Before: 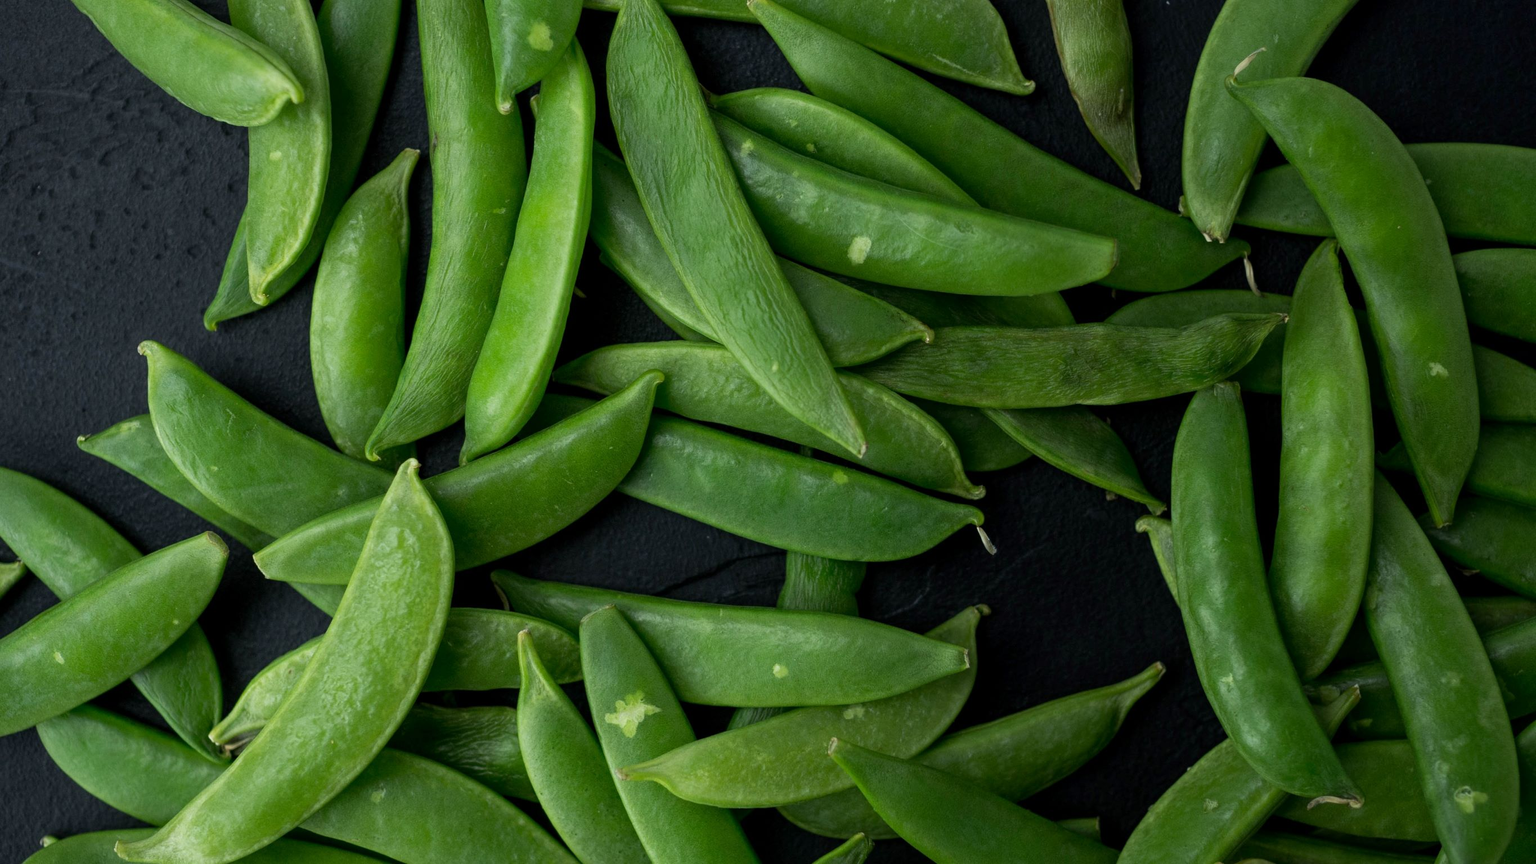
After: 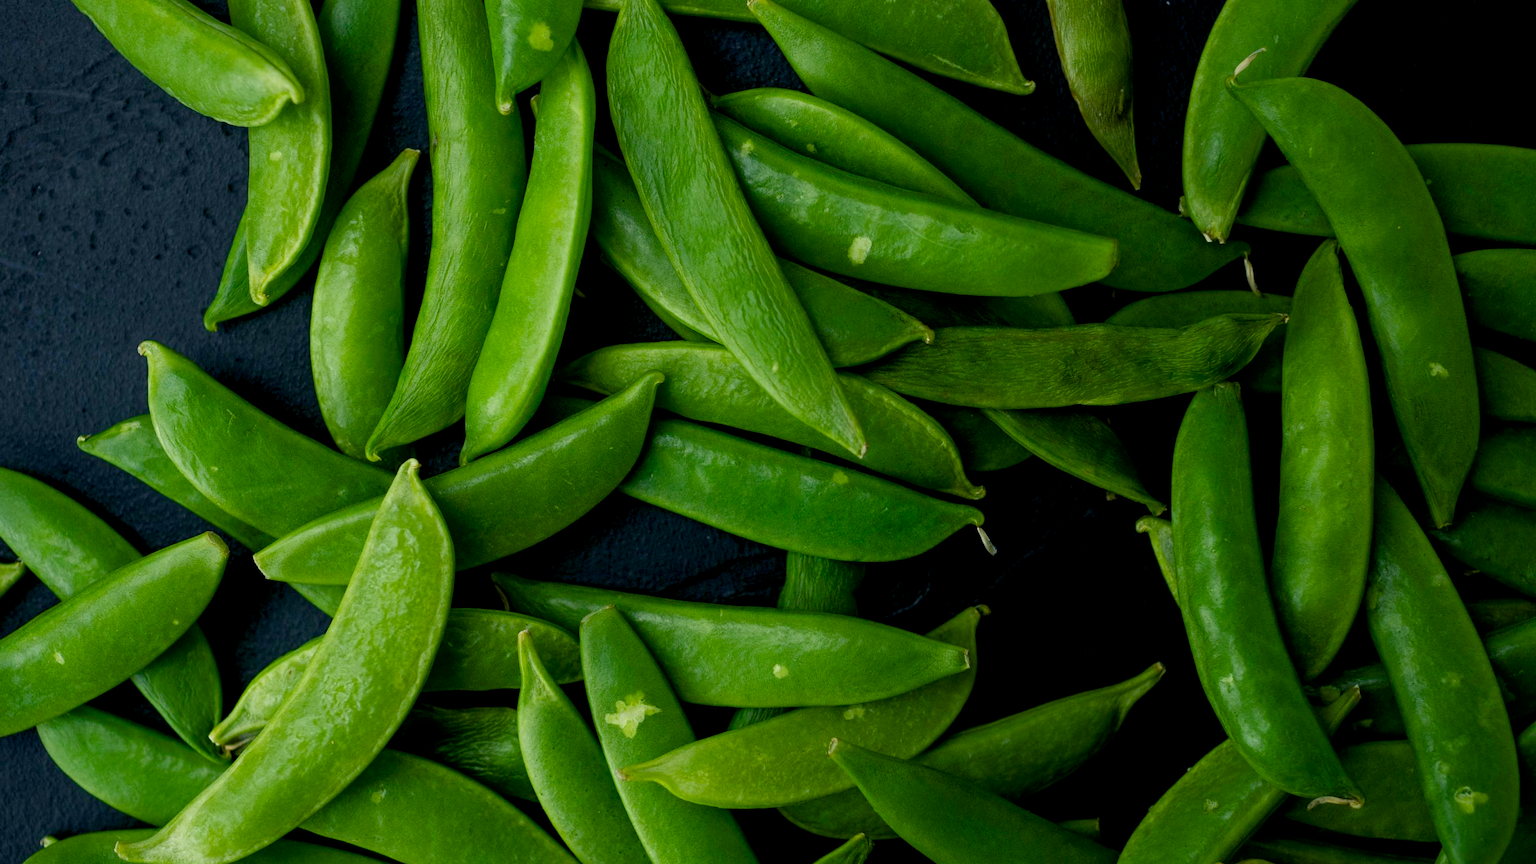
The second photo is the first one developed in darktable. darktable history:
color balance rgb: shadows lift › chroma 1%, shadows lift › hue 240.84°, highlights gain › chroma 2%, highlights gain › hue 73.2°, global offset › luminance -0.5%, perceptual saturation grading › global saturation 20%, perceptual saturation grading › highlights -25%, perceptual saturation grading › shadows 50%, global vibrance 25.26%
white balance: red 0.982, blue 1.018
